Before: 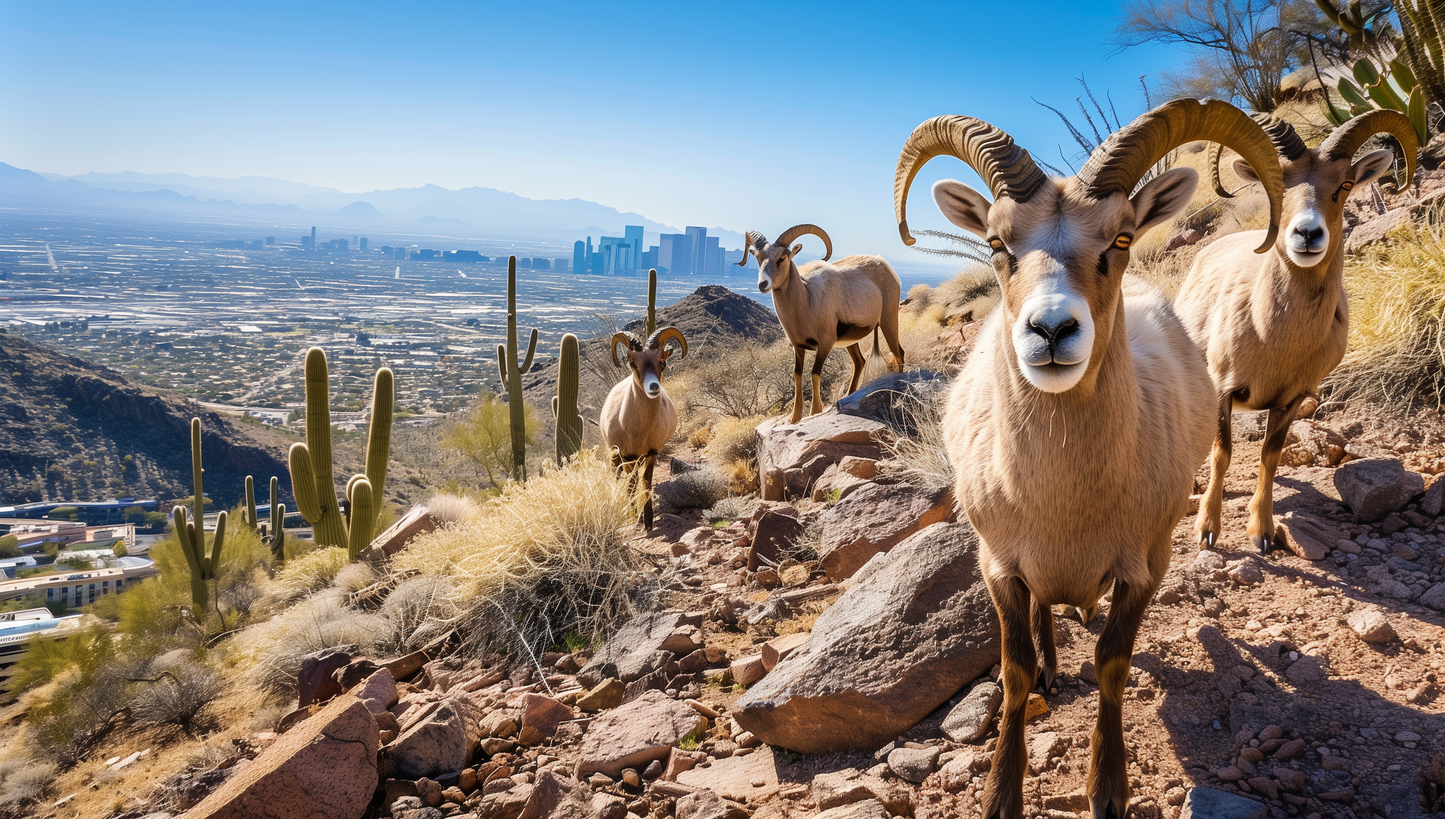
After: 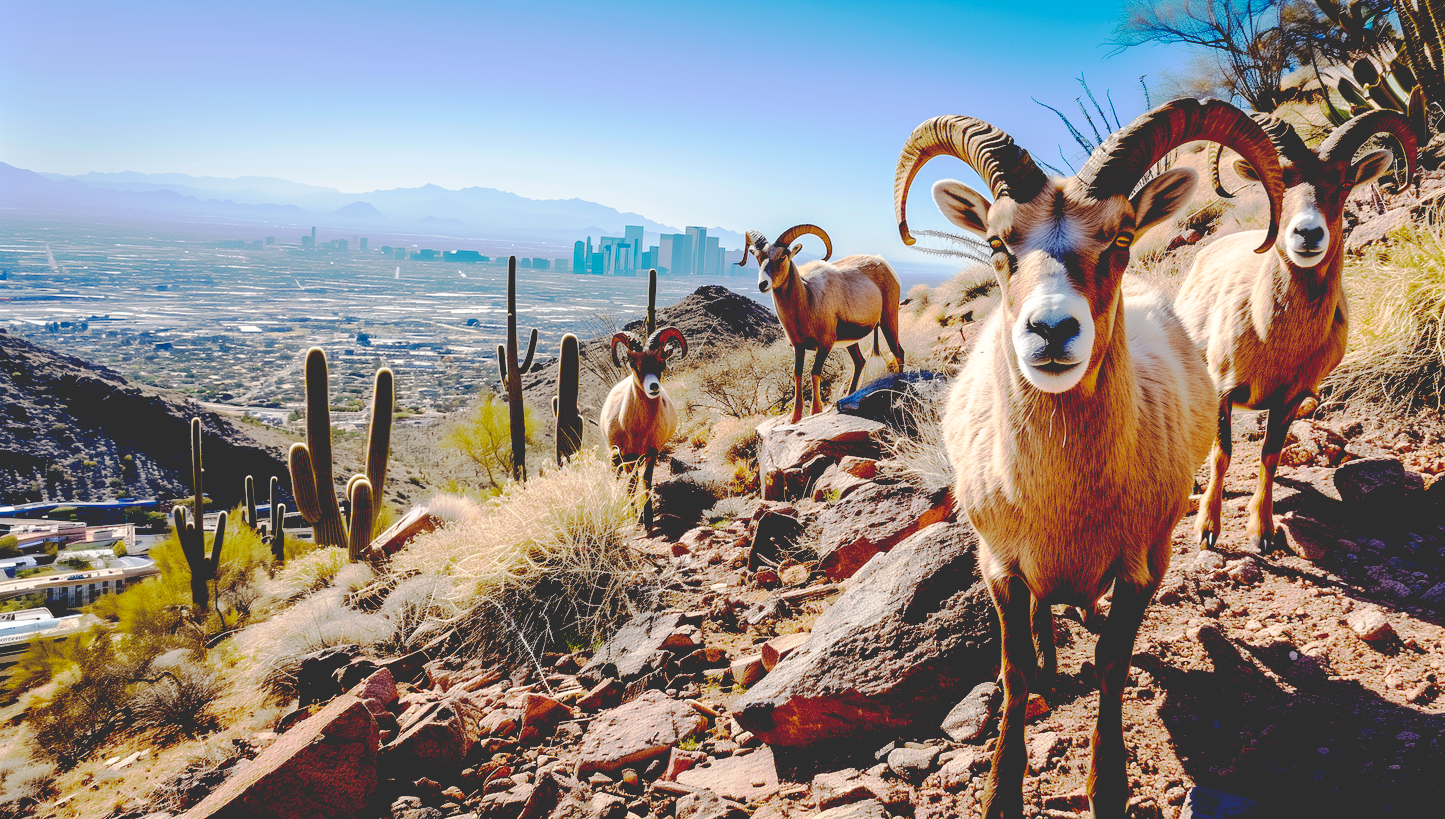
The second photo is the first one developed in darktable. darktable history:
base curve: curves: ch0 [(0.065, 0.026) (0.236, 0.358) (0.53, 0.546) (0.777, 0.841) (0.924, 0.992)], preserve colors none
